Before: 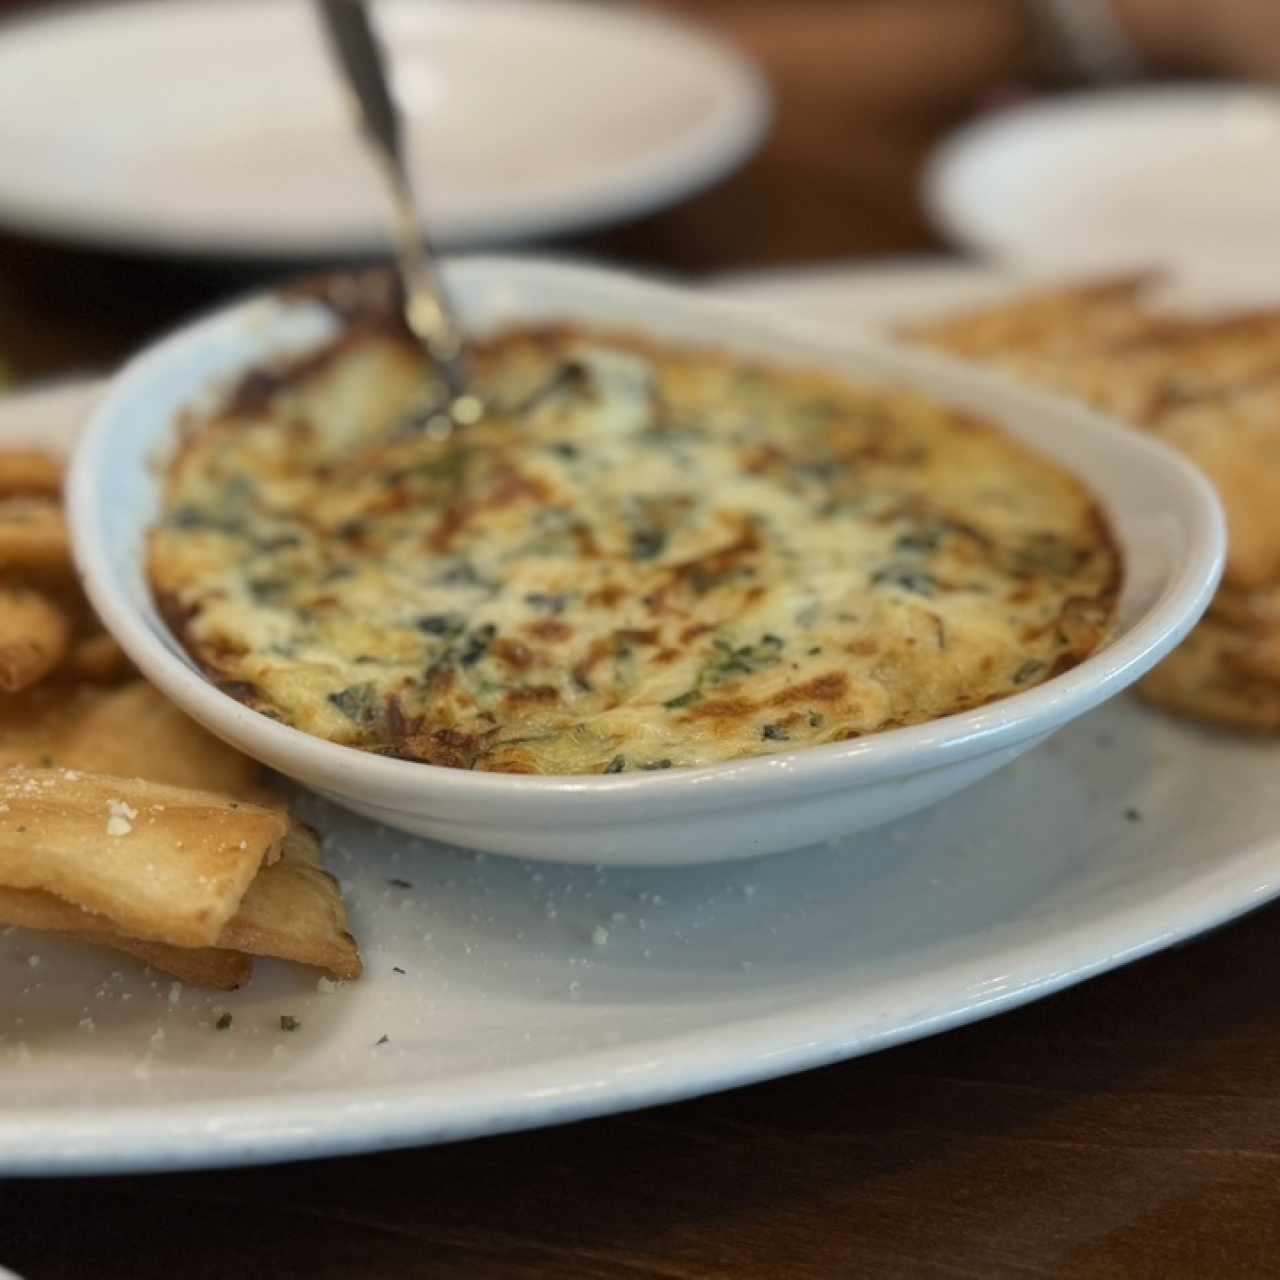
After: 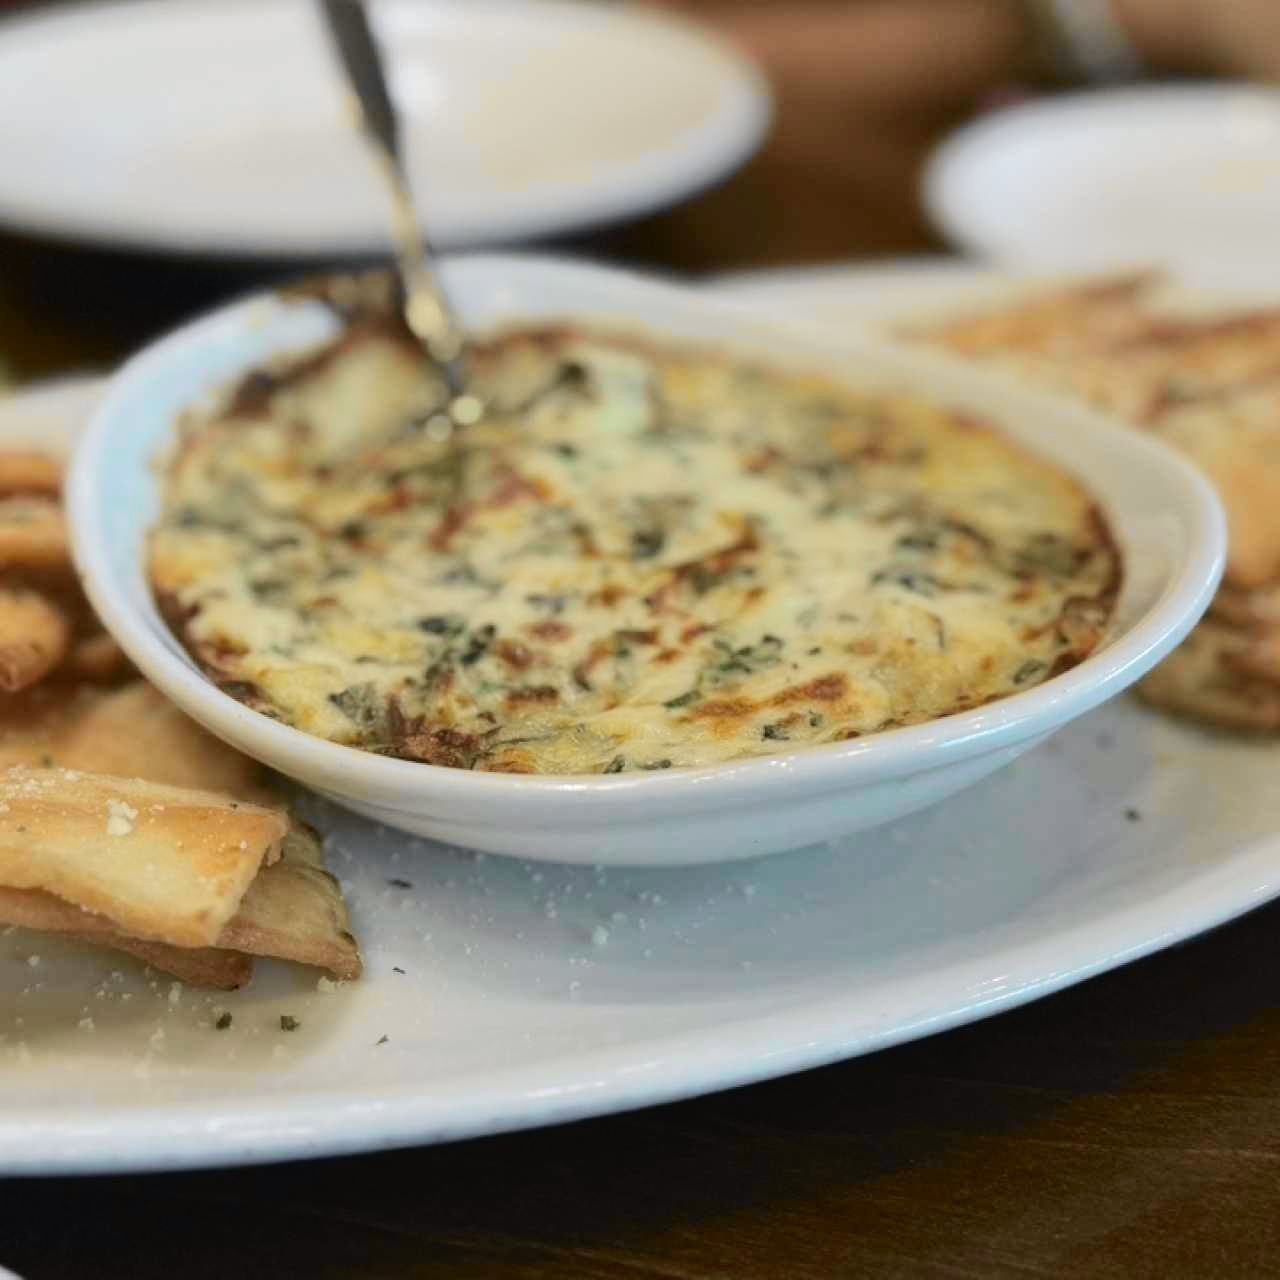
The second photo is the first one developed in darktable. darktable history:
tone curve: curves: ch0 [(0, 0.023) (0.037, 0.04) (0.131, 0.128) (0.304, 0.331) (0.504, 0.584) (0.616, 0.687) (0.704, 0.764) (0.808, 0.823) (1, 1)]; ch1 [(0, 0) (0.301, 0.3) (0.477, 0.472) (0.493, 0.497) (0.508, 0.501) (0.544, 0.541) (0.563, 0.565) (0.626, 0.66) (0.721, 0.776) (1, 1)]; ch2 [(0, 0) (0.249, 0.216) (0.349, 0.343) (0.424, 0.442) (0.476, 0.483) (0.502, 0.5) (0.517, 0.519) (0.532, 0.553) (0.569, 0.587) (0.634, 0.628) (0.706, 0.729) (0.828, 0.742) (1, 0.9)], color space Lab, independent channels, preserve colors none
exposure: exposure 0.128 EV, compensate highlight preservation false
white balance: red 0.974, blue 1.044
